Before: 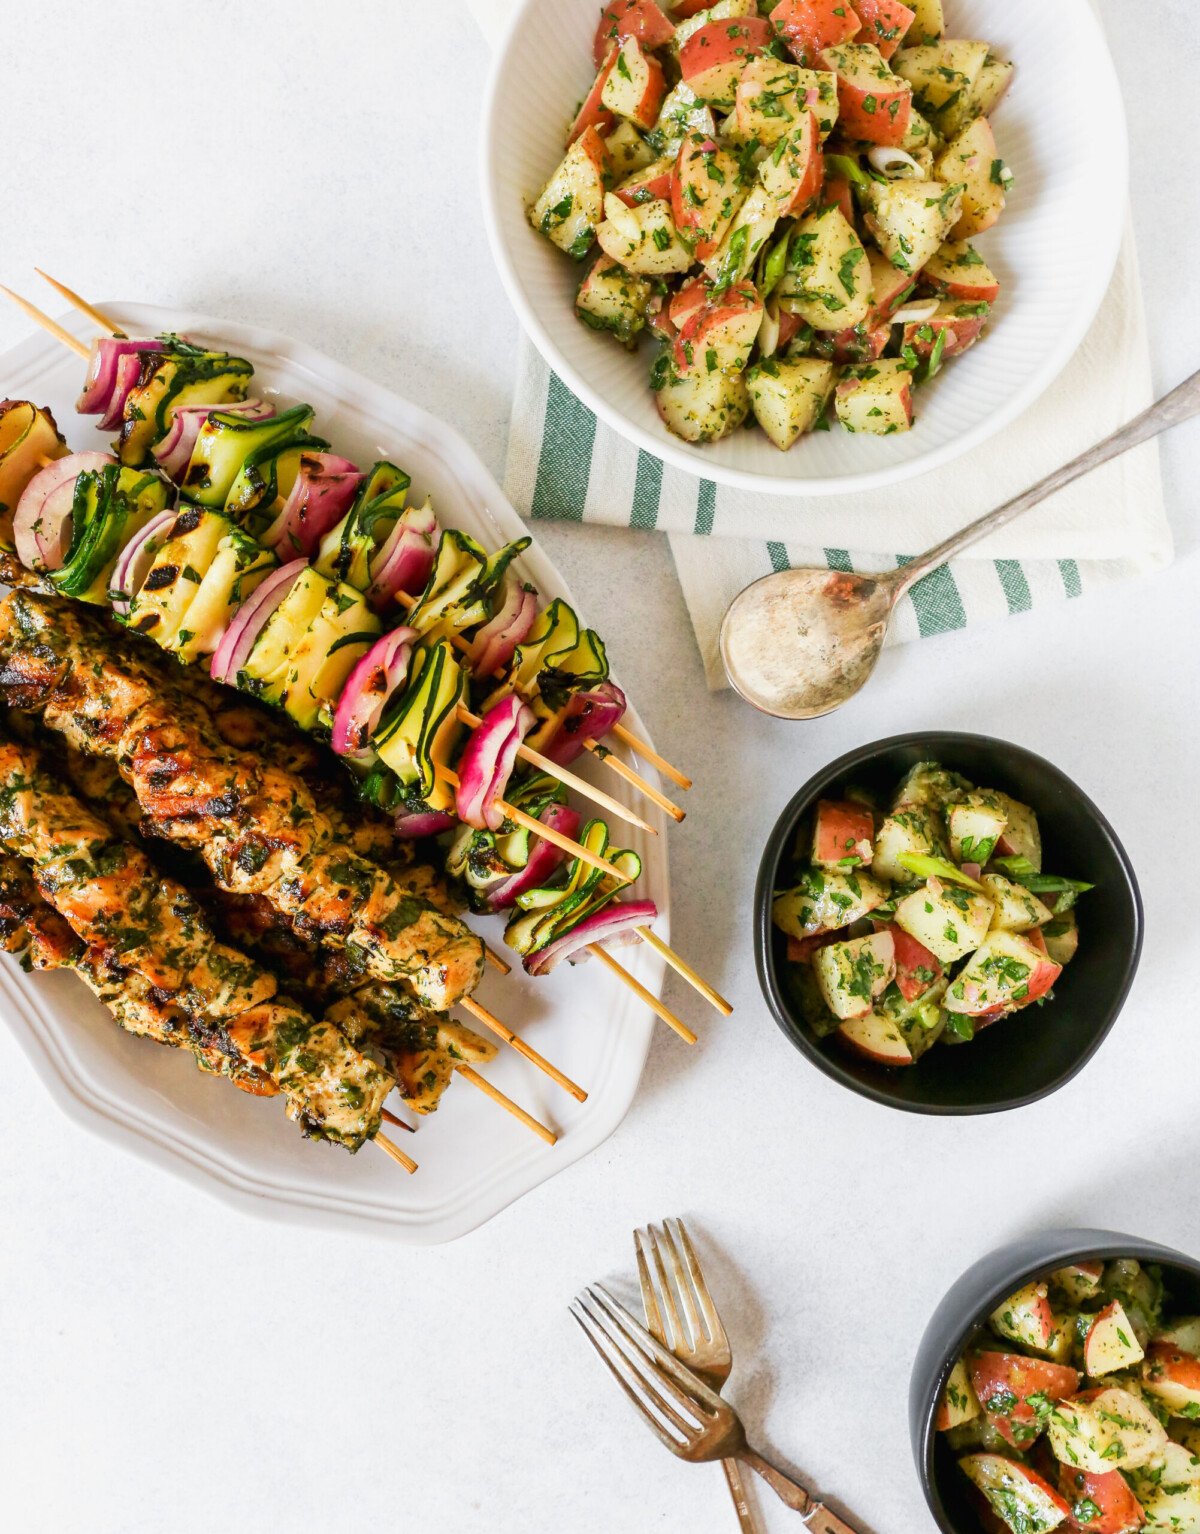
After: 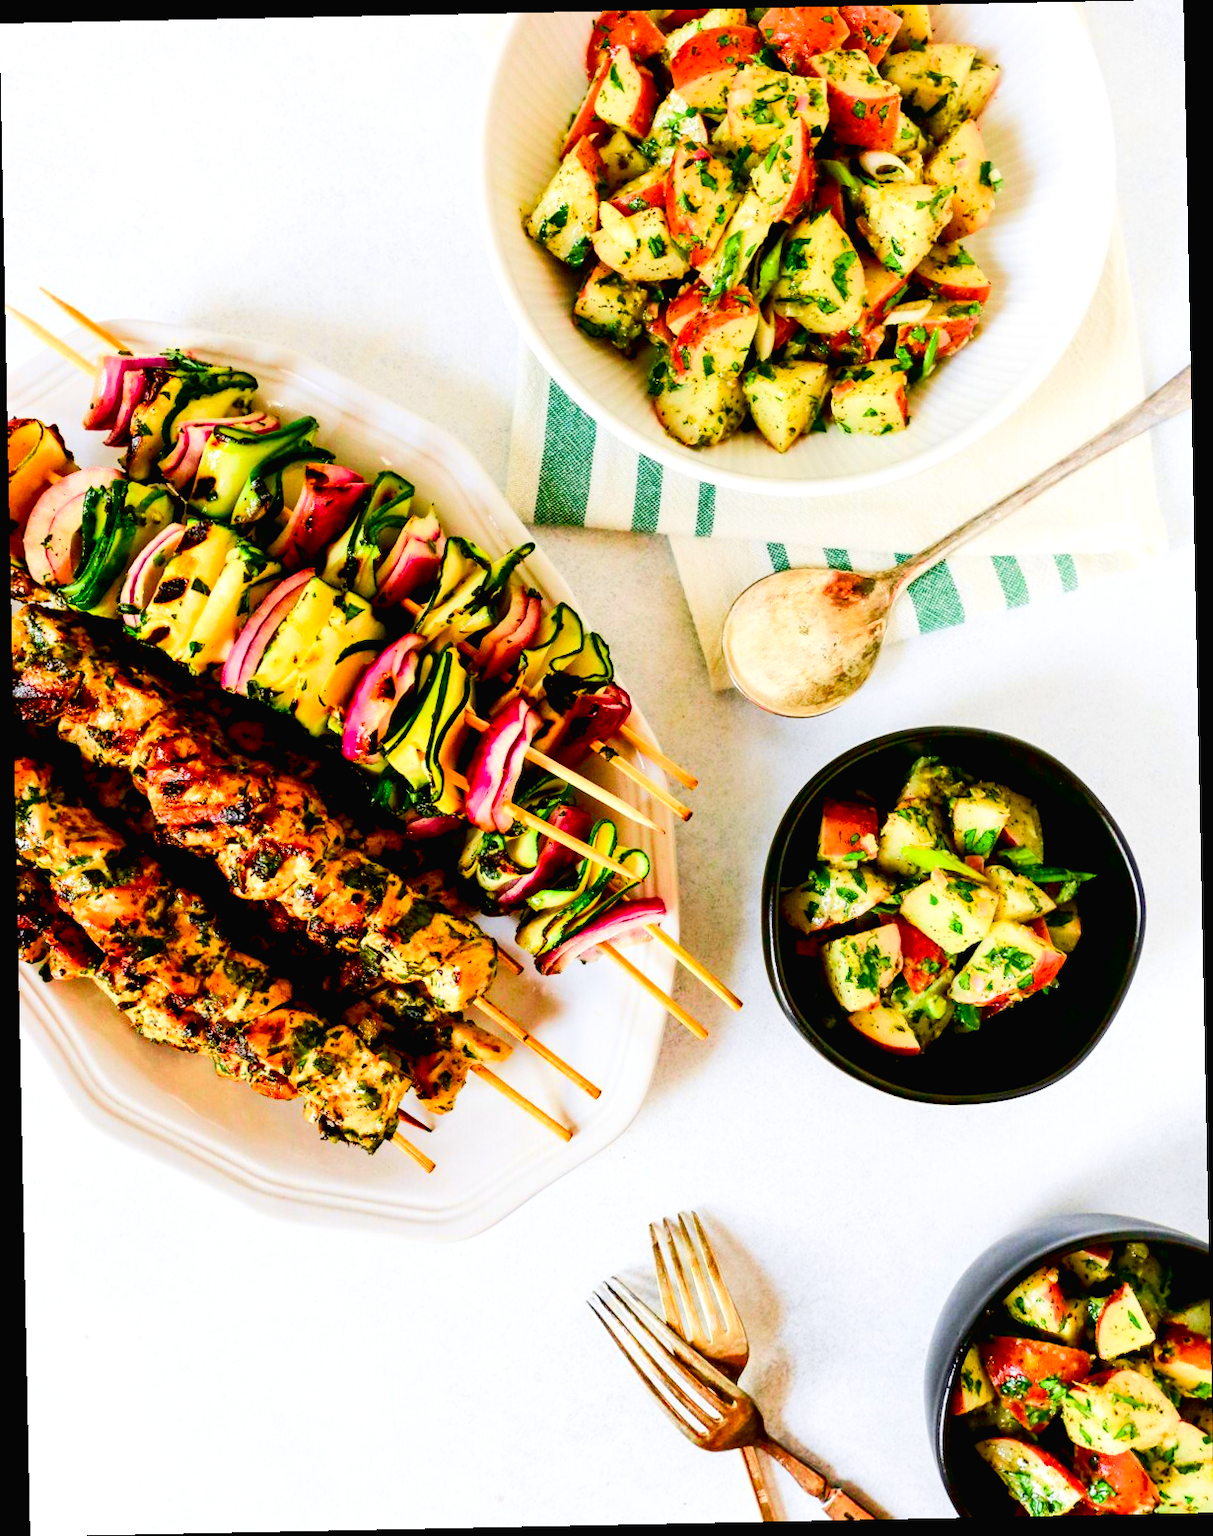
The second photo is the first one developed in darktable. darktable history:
rotate and perspective: rotation -1.17°, automatic cropping off
contrast brightness saturation: contrast 0.16, saturation 0.32
tone curve: curves: ch0 [(0, 0.013) (0.054, 0.018) (0.205, 0.191) (0.289, 0.292) (0.39, 0.424) (0.493, 0.551) (0.666, 0.743) (0.795, 0.841) (1, 0.998)]; ch1 [(0, 0) (0.385, 0.343) (0.439, 0.415) (0.494, 0.495) (0.501, 0.501) (0.51, 0.509) (0.548, 0.554) (0.586, 0.614) (0.66, 0.706) (0.783, 0.804) (1, 1)]; ch2 [(0, 0) (0.304, 0.31) (0.403, 0.399) (0.441, 0.428) (0.47, 0.469) (0.498, 0.496) (0.524, 0.538) (0.566, 0.579) (0.633, 0.665) (0.7, 0.711) (1, 1)], color space Lab, independent channels, preserve colors none
color balance rgb: shadows lift › luminance -9.41%, highlights gain › luminance 17.6%, global offset › luminance -1.45%, perceptual saturation grading › highlights -17.77%, perceptual saturation grading › mid-tones 33.1%, perceptual saturation grading › shadows 50.52%, global vibrance 24.22%
